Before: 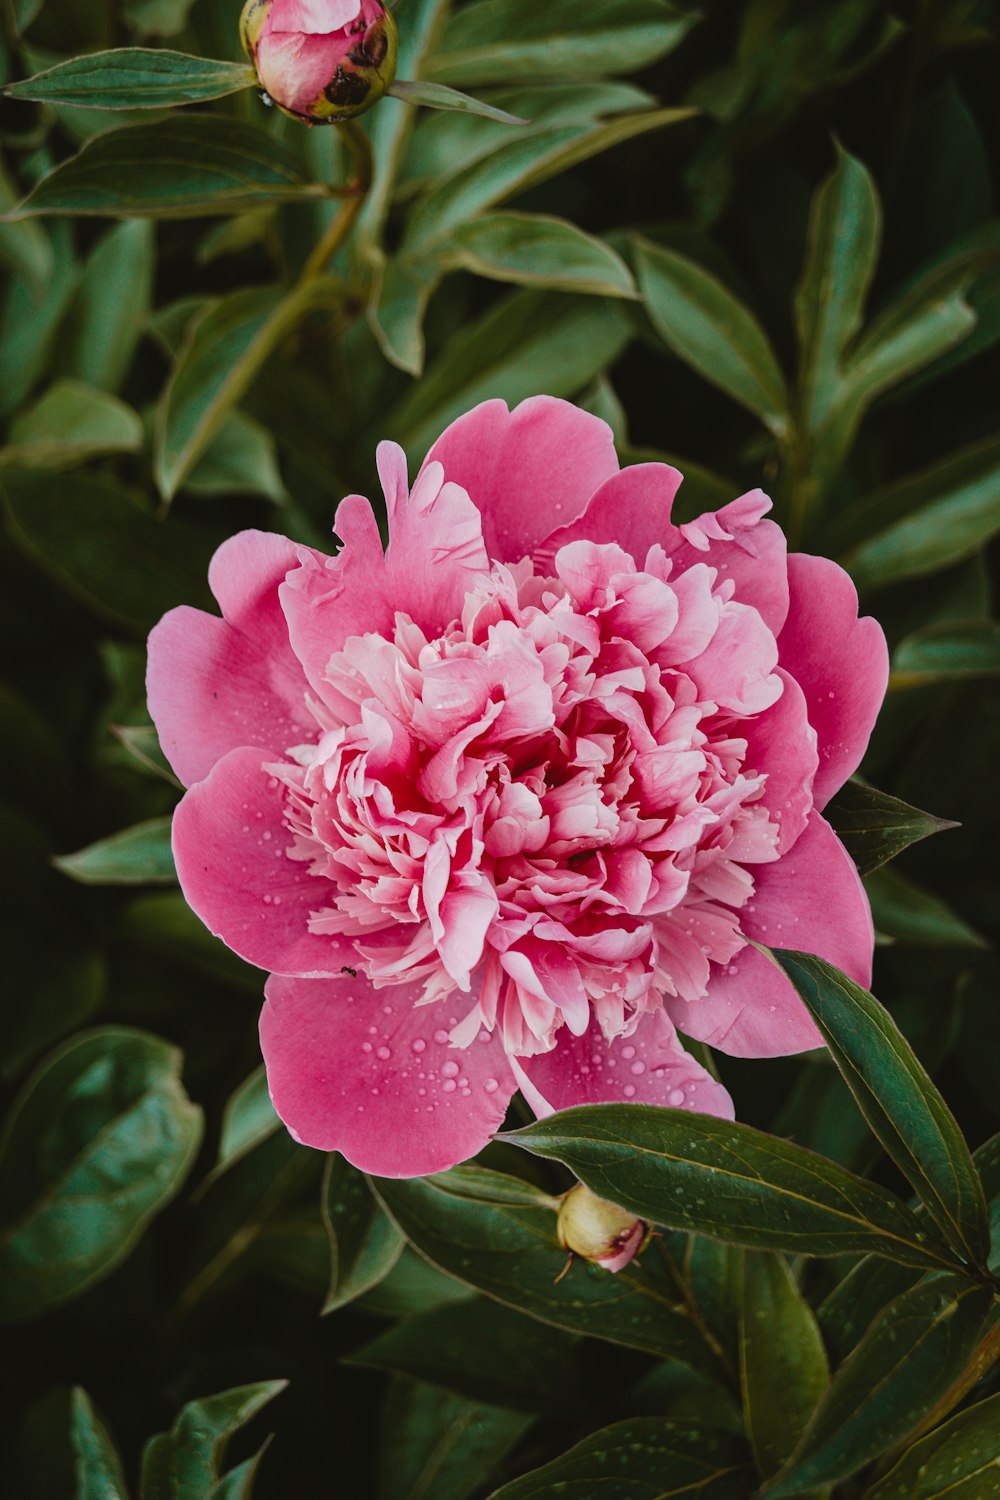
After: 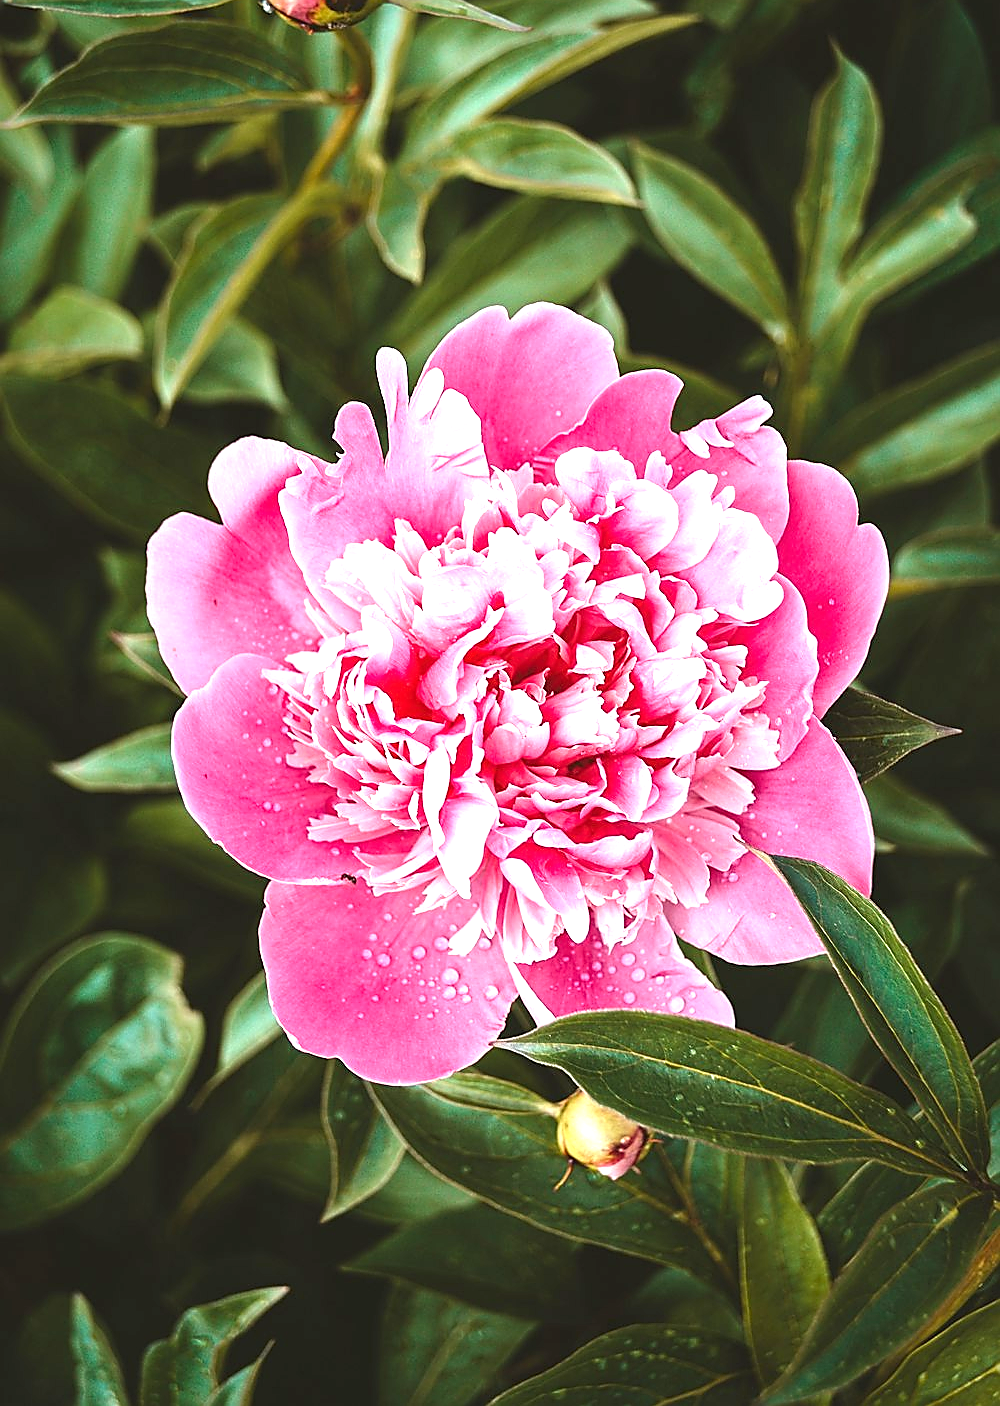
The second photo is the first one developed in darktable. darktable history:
exposure: black level correction 0, exposure 1.5 EV, compensate highlight preservation false
sharpen: radius 1.4, amount 1.25, threshold 0.7
crop and rotate: top 6.25%
